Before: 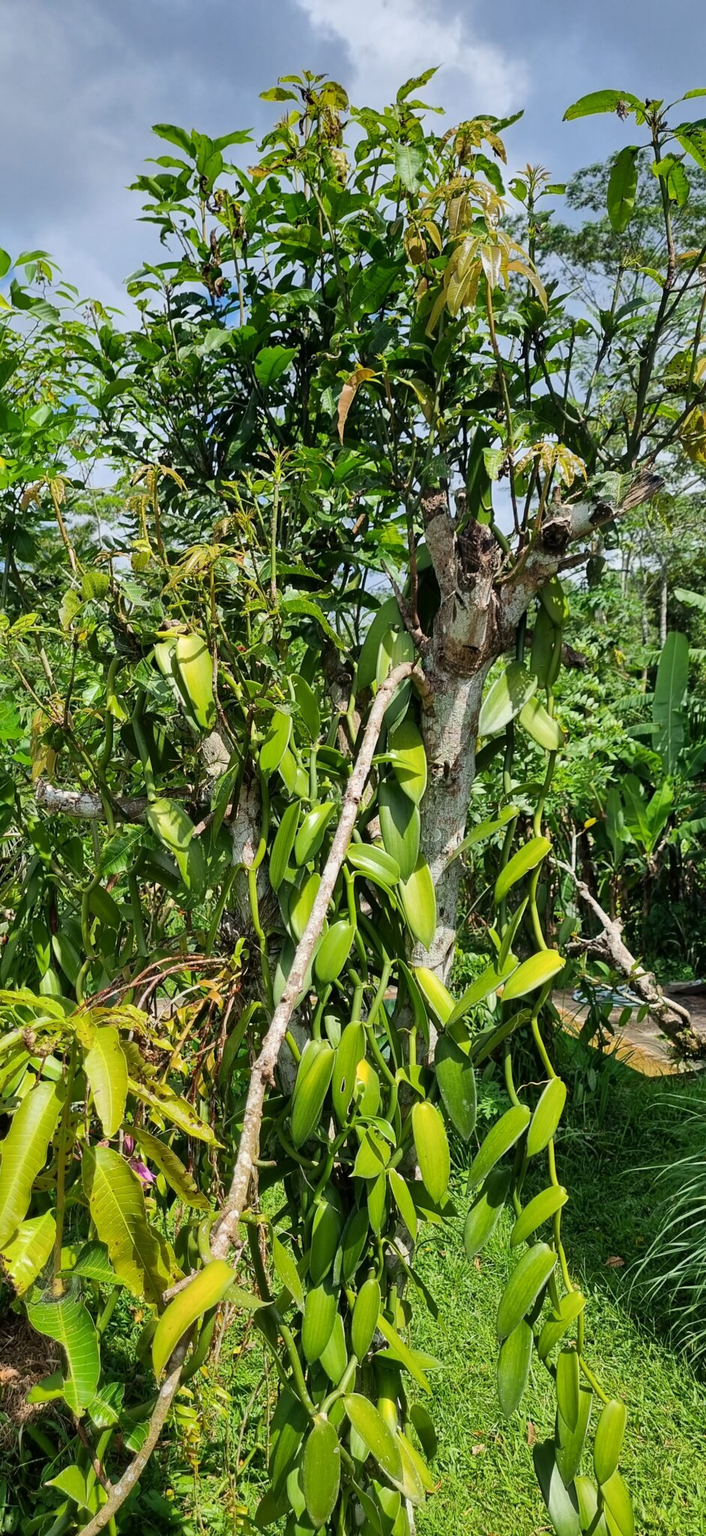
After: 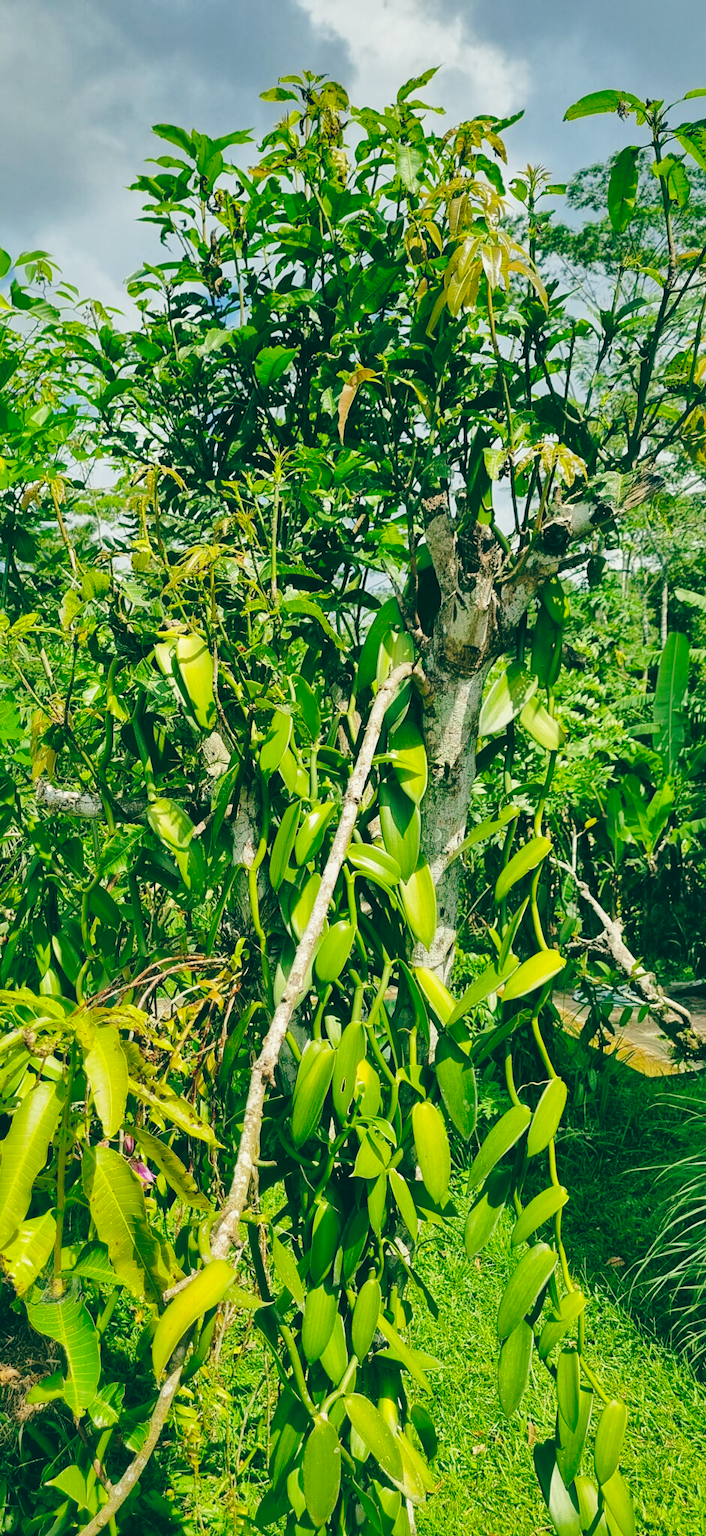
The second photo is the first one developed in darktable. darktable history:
base curve: curves: ch0 [(0, 0) (0.036, 0.037) (0.121, 0.228) (0.46, 0.76) (0.859, 0.983) (1, 1)], preserve colors none
shadows and highlights: shadows 40, highlights -60
color balance: lift [1.005, 0.99, 1.007, 1.01], gamma [1, 1.034, 1.032, 0.966], gain [0.873, 1.055, 1.067, 0.933]
